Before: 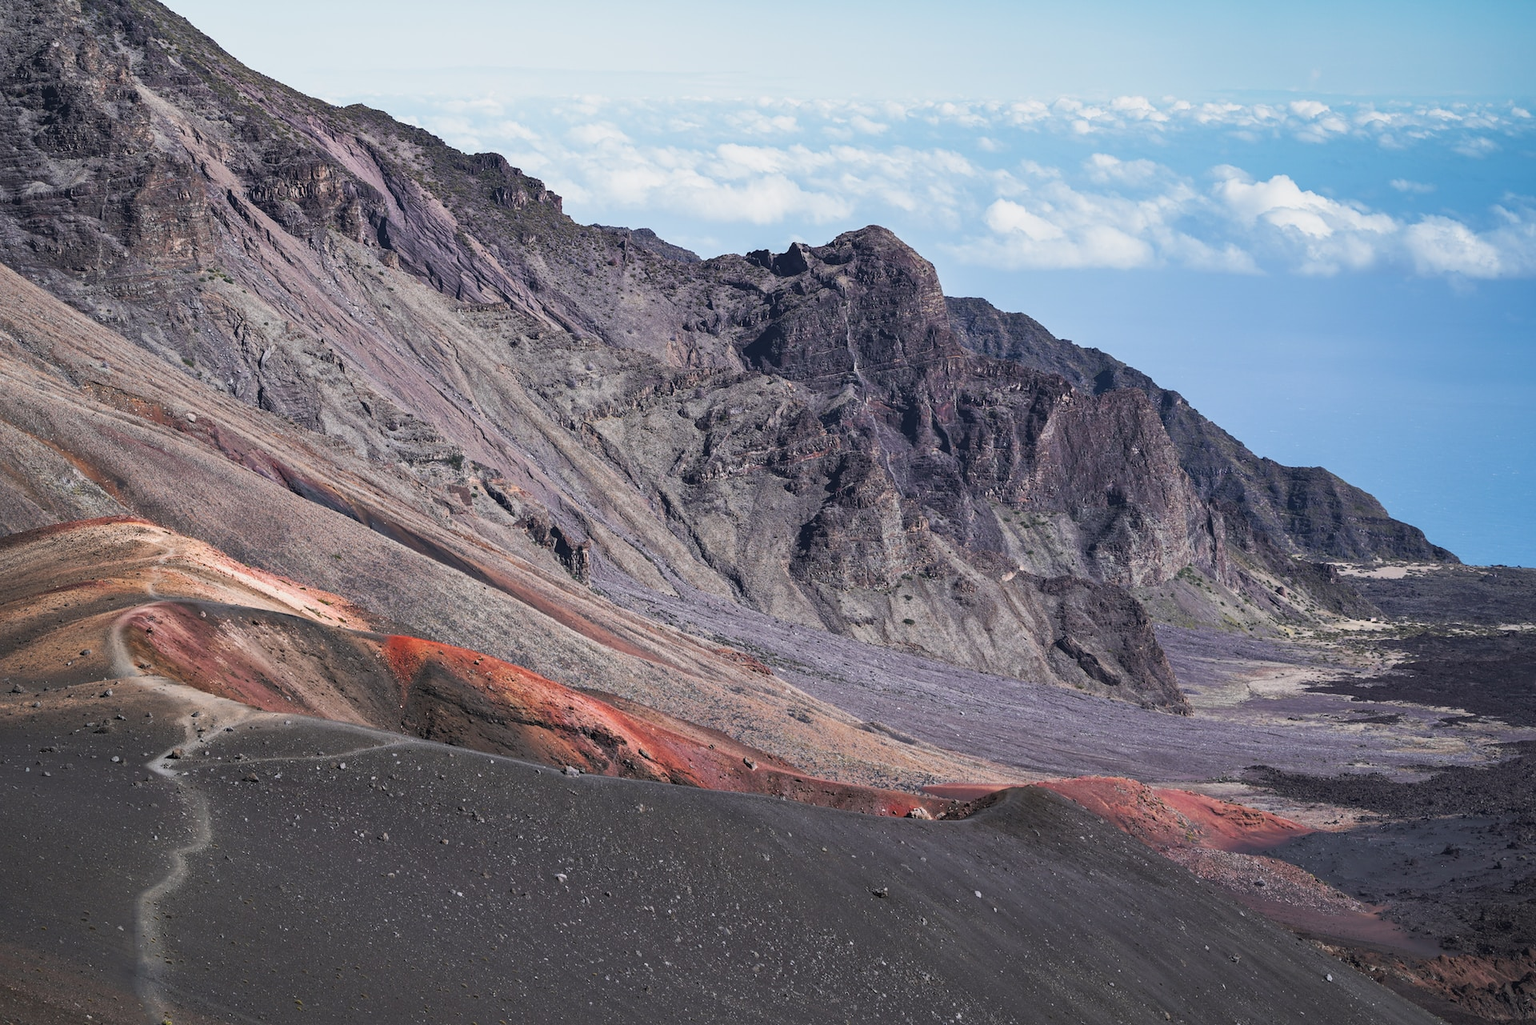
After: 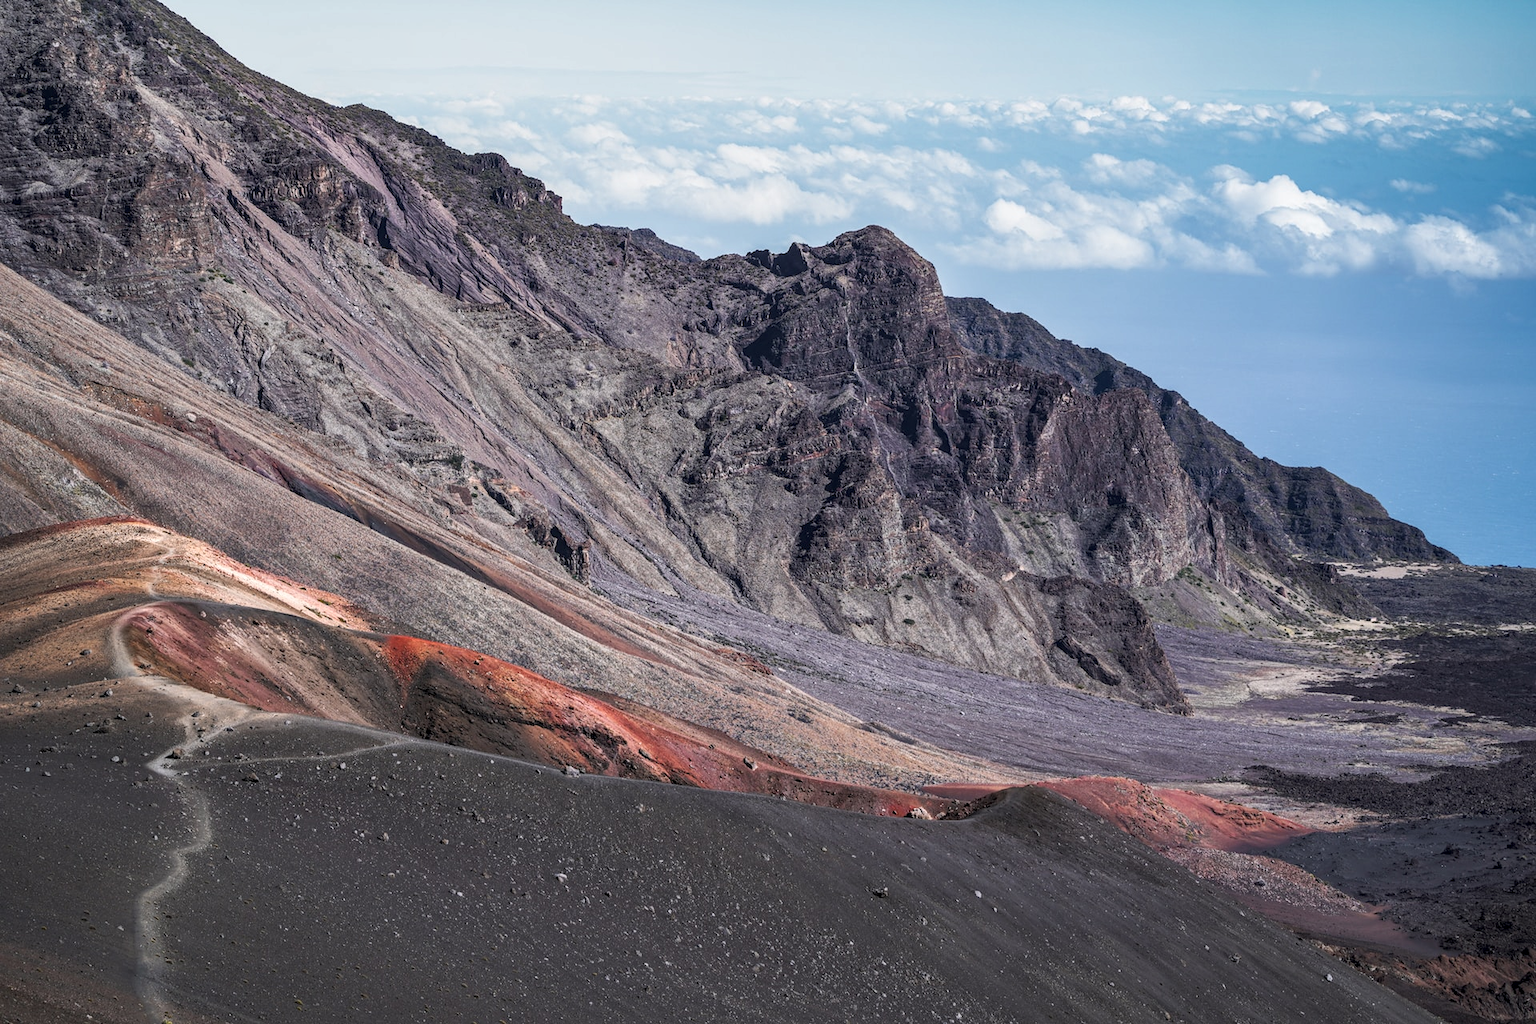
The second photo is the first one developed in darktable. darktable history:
base curve: curves: ch0 [(0, 0) (0.303, 0.277) (1, 1)]
local contrast: detail 130%
